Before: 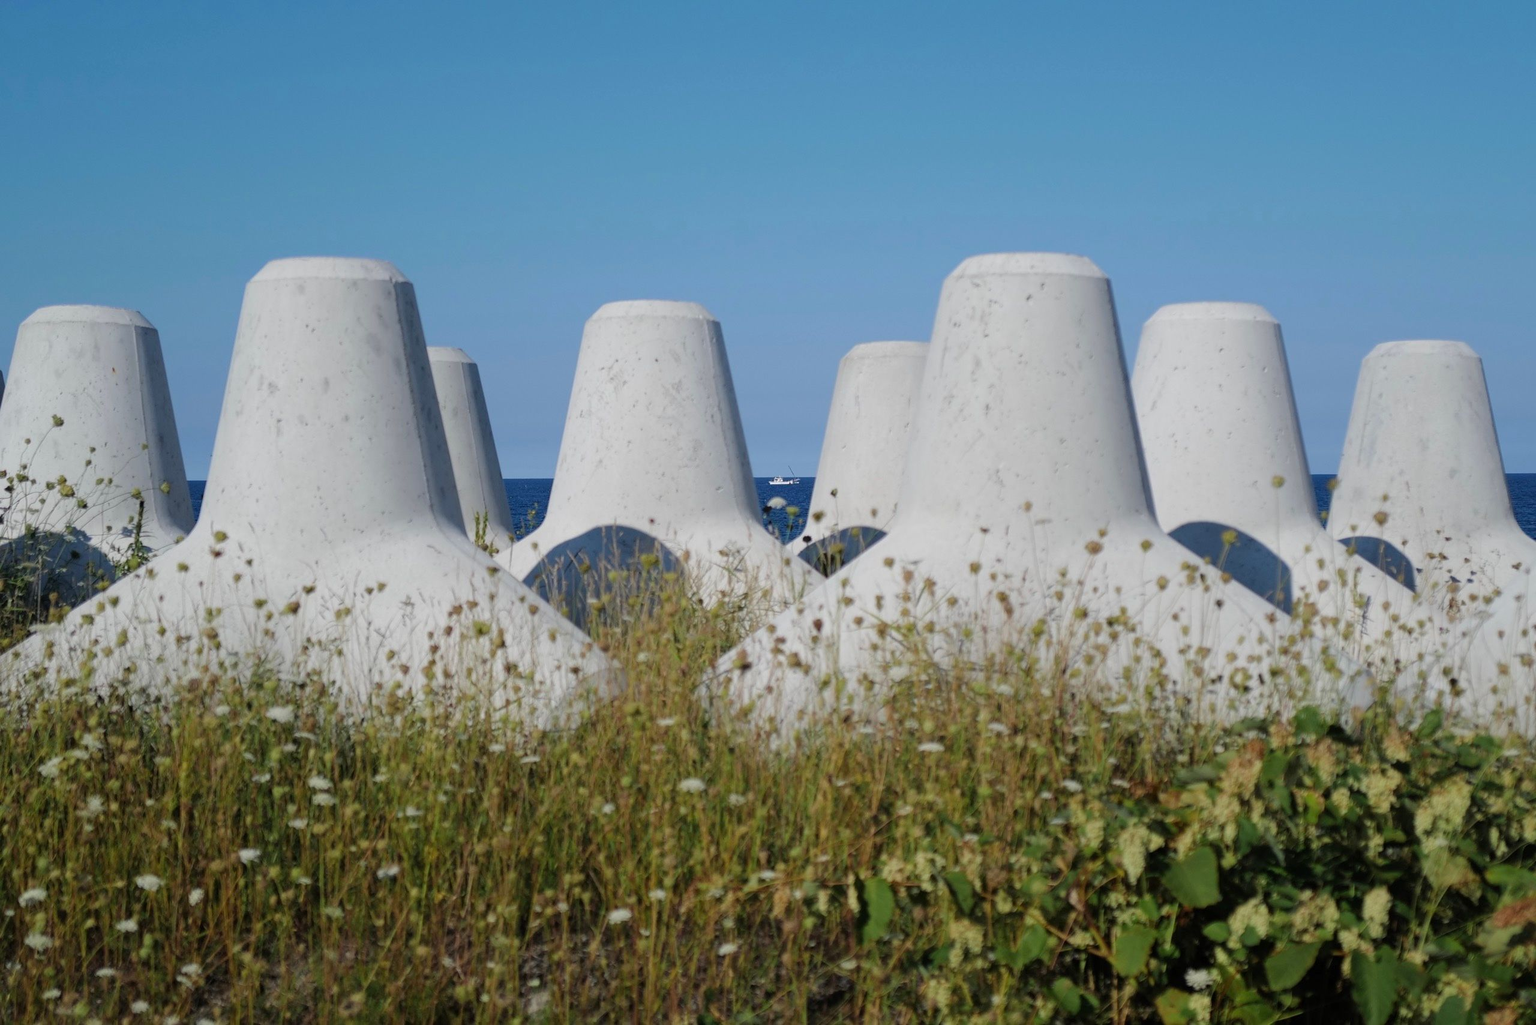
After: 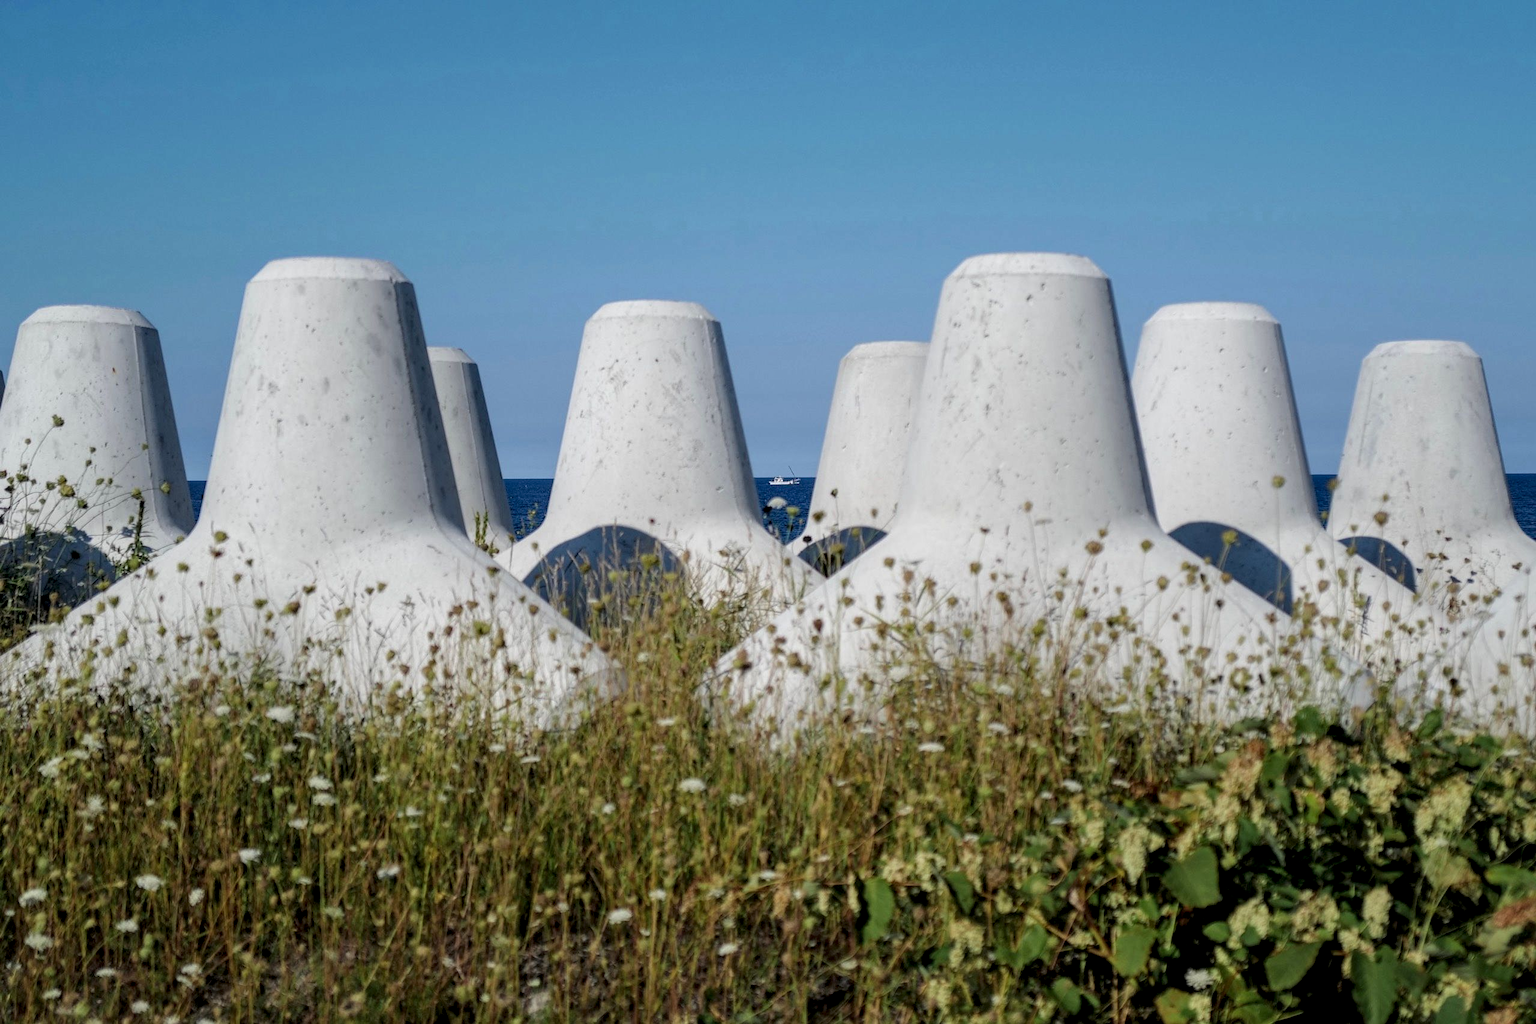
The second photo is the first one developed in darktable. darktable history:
local contrast: highlights 28%, detail 150%
